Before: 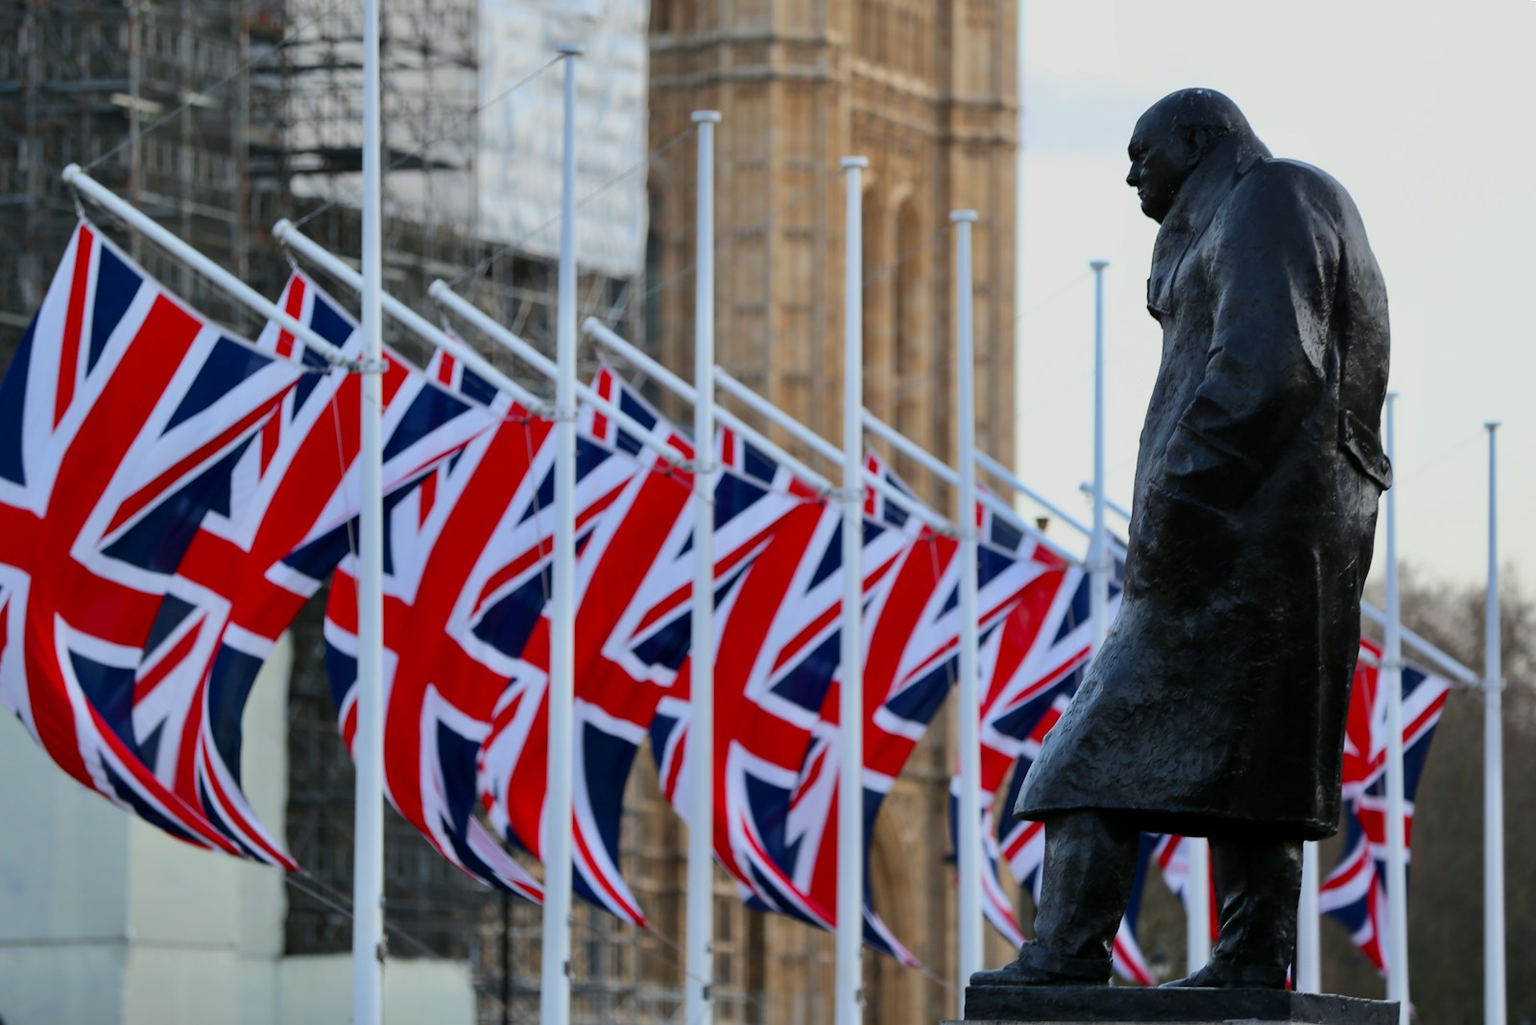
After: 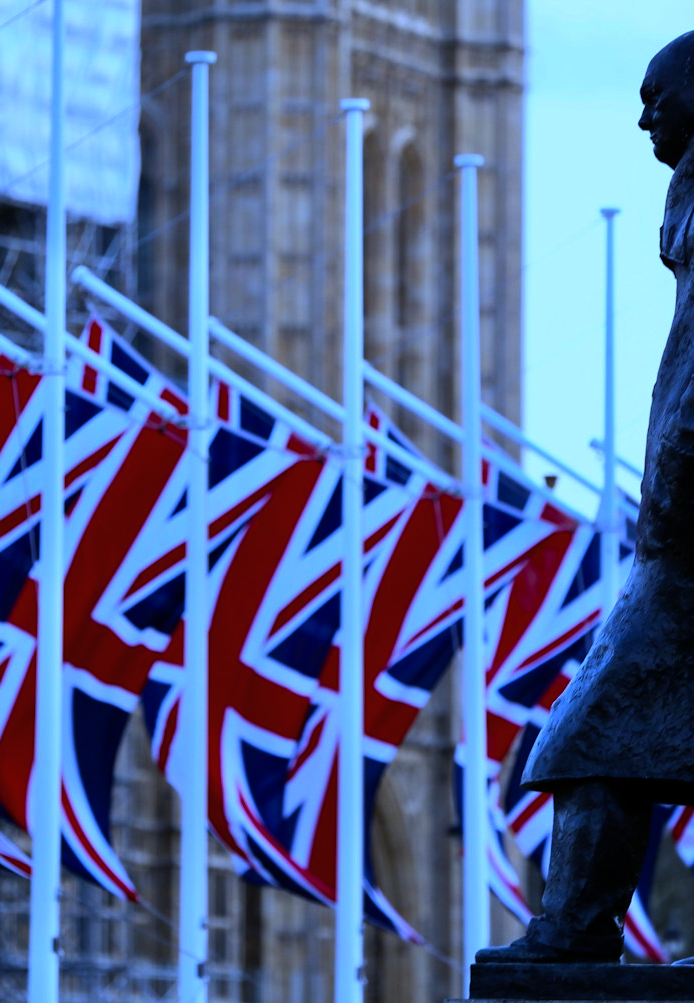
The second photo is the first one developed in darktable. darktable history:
crop: left 33.452%, top 6.025%, right 23.155%
base curve: preserve colors none
tone equalizer: on, module defaults
white balance: red 0.766, blue 1.537
color balance rgb: shadows lift › luminance -10%, power › luminance -9%, linear chroma grading › global chroma 10%, global vibrance 10%, contrast 15%, saturation formula JzAzBz (2021)
